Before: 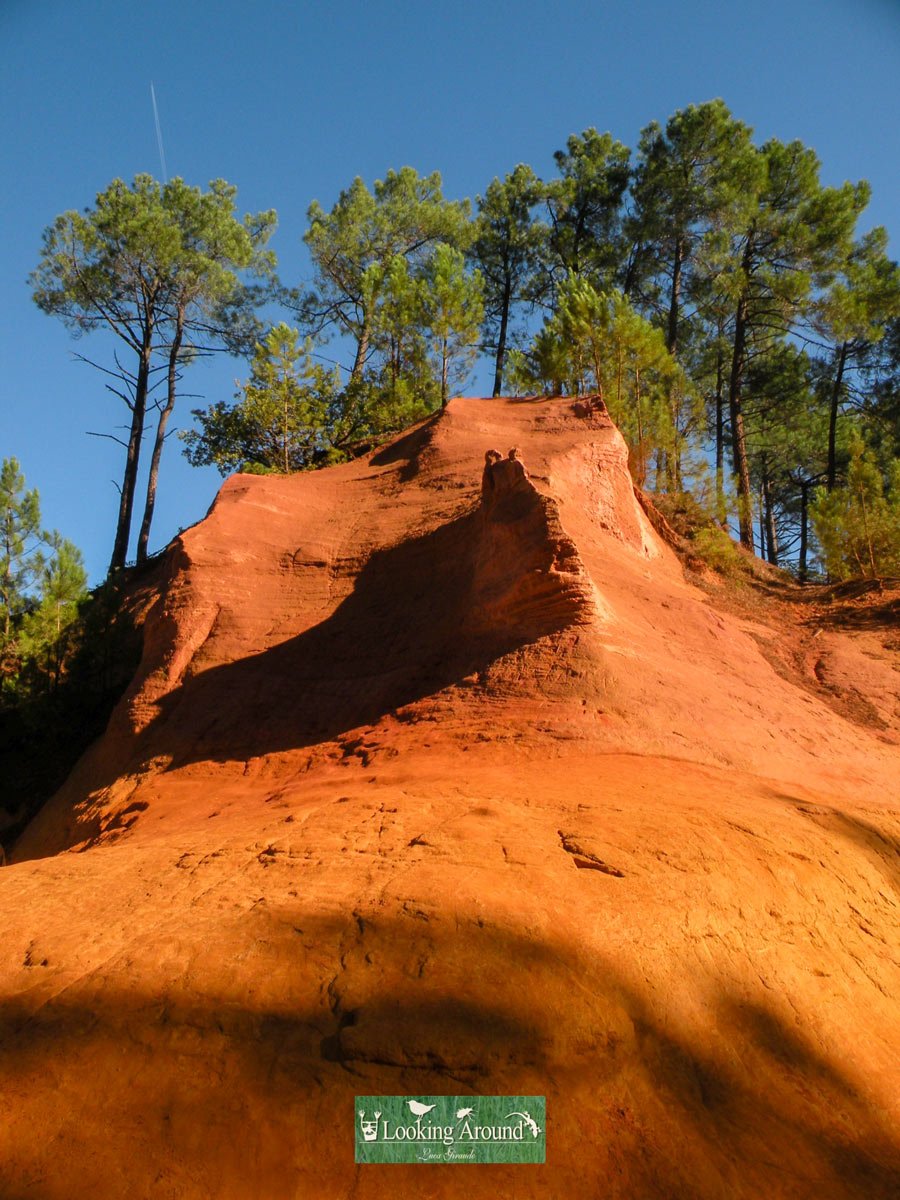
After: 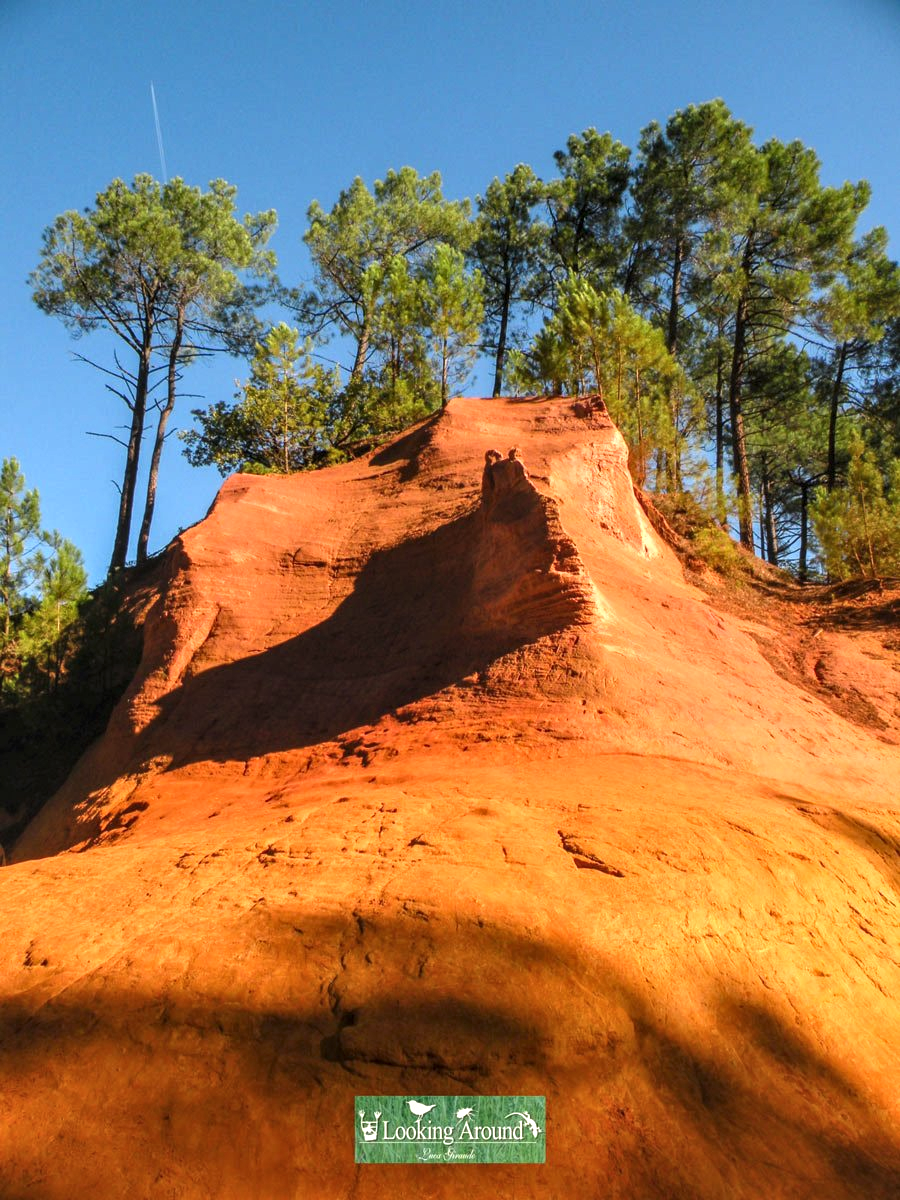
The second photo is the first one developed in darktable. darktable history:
local contrast: on, module defaults
exposure: black level correction -0.002, exposure 0.544 EV, compensate highlight preservation false
